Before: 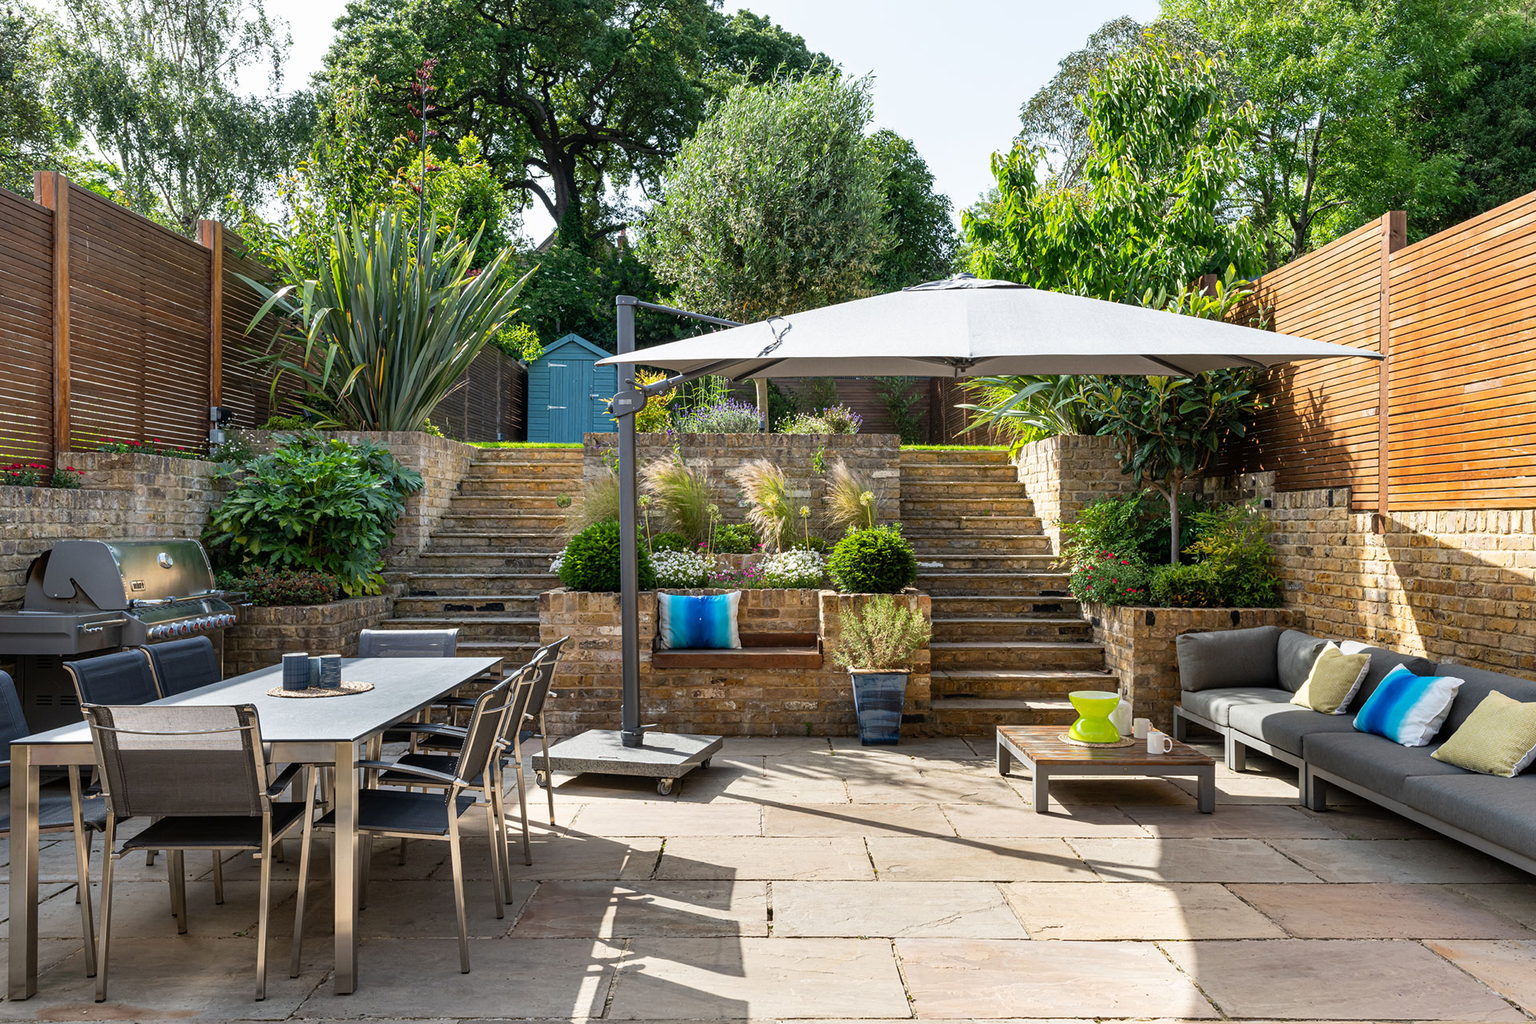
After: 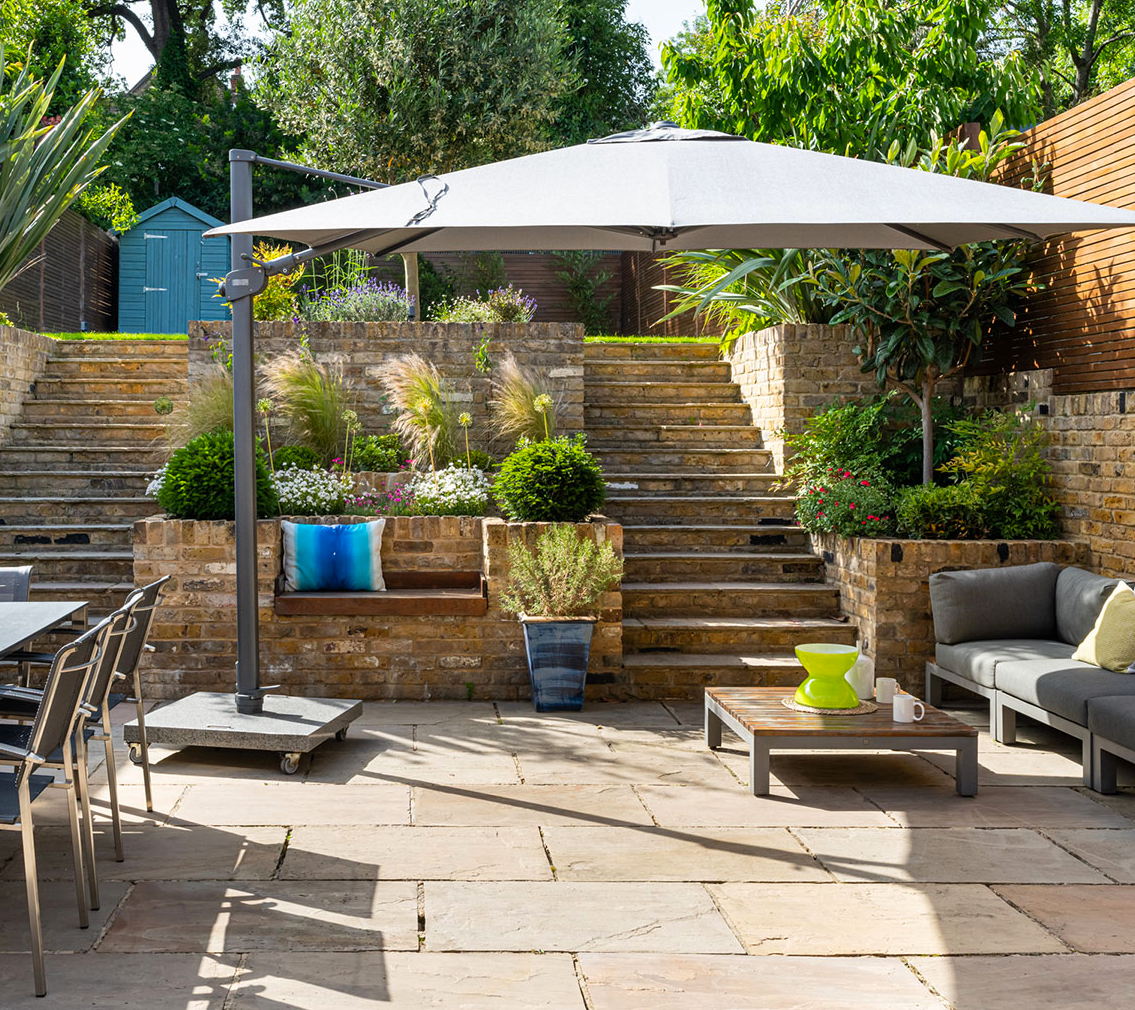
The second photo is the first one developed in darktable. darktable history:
crop and rotate: left 28.191%, top 17.189%, right 12.652%, bottom 3.866%
color balance rgb: perceptual saturation grading › global saturation 3.908%, global vibrance 14.298%
